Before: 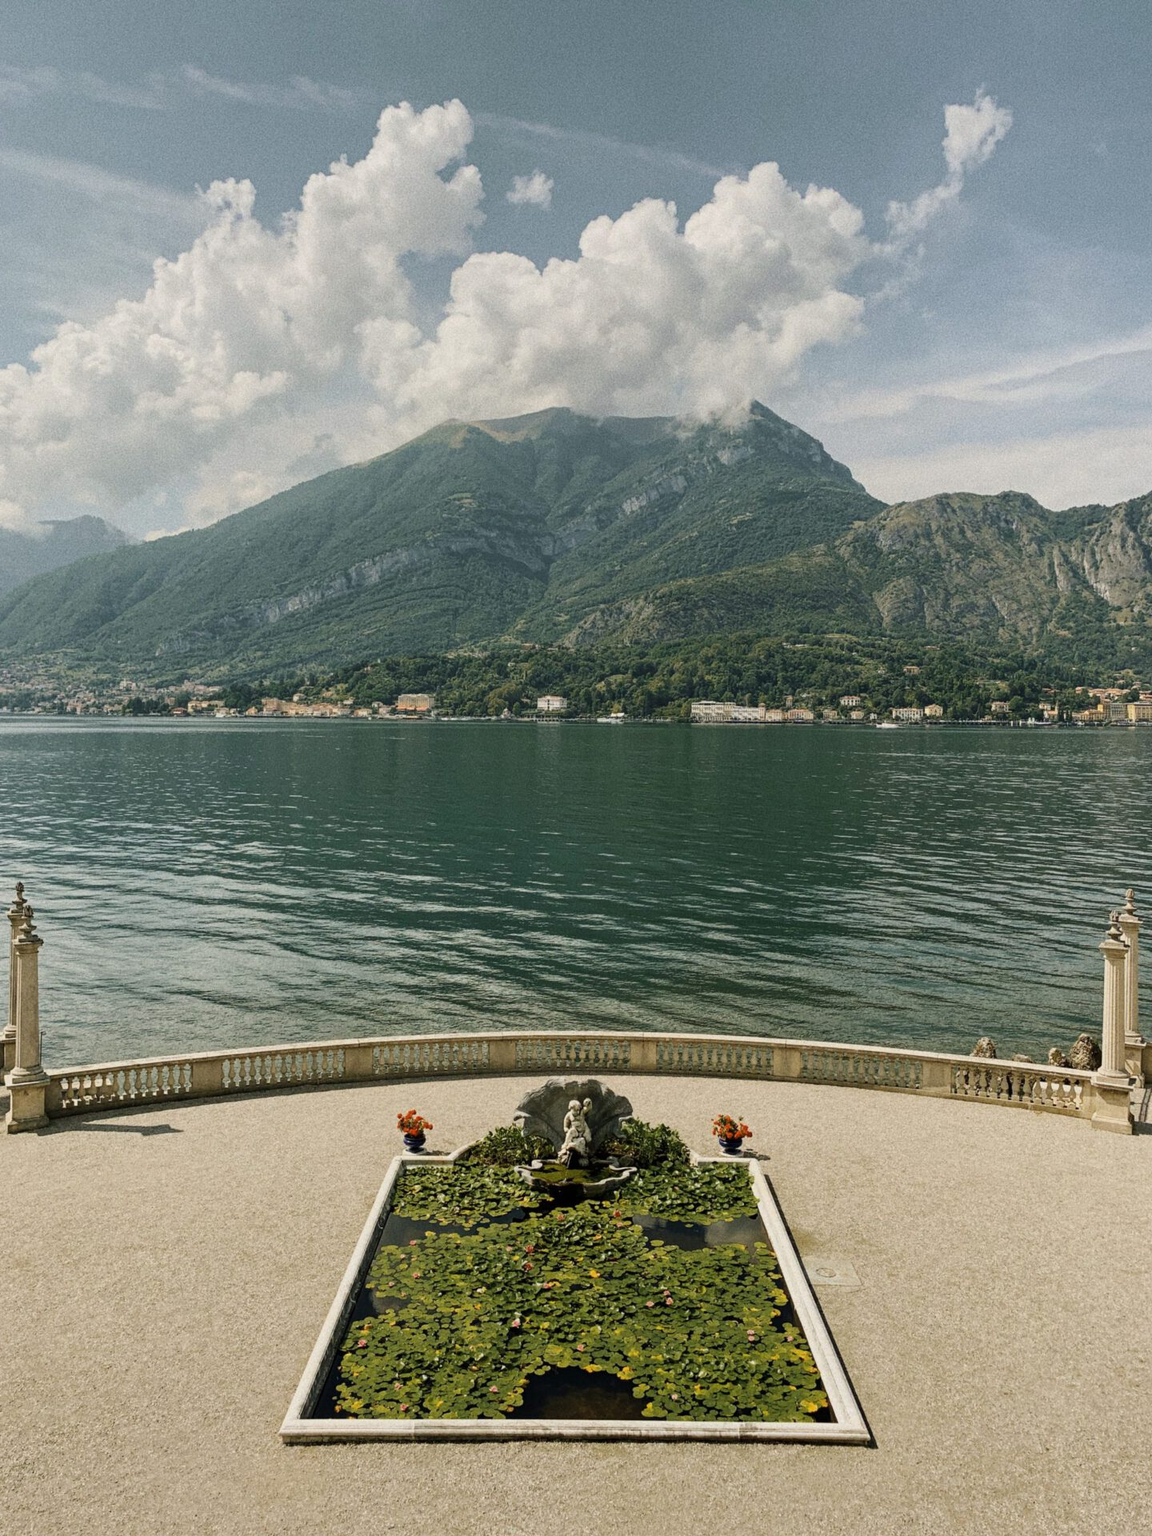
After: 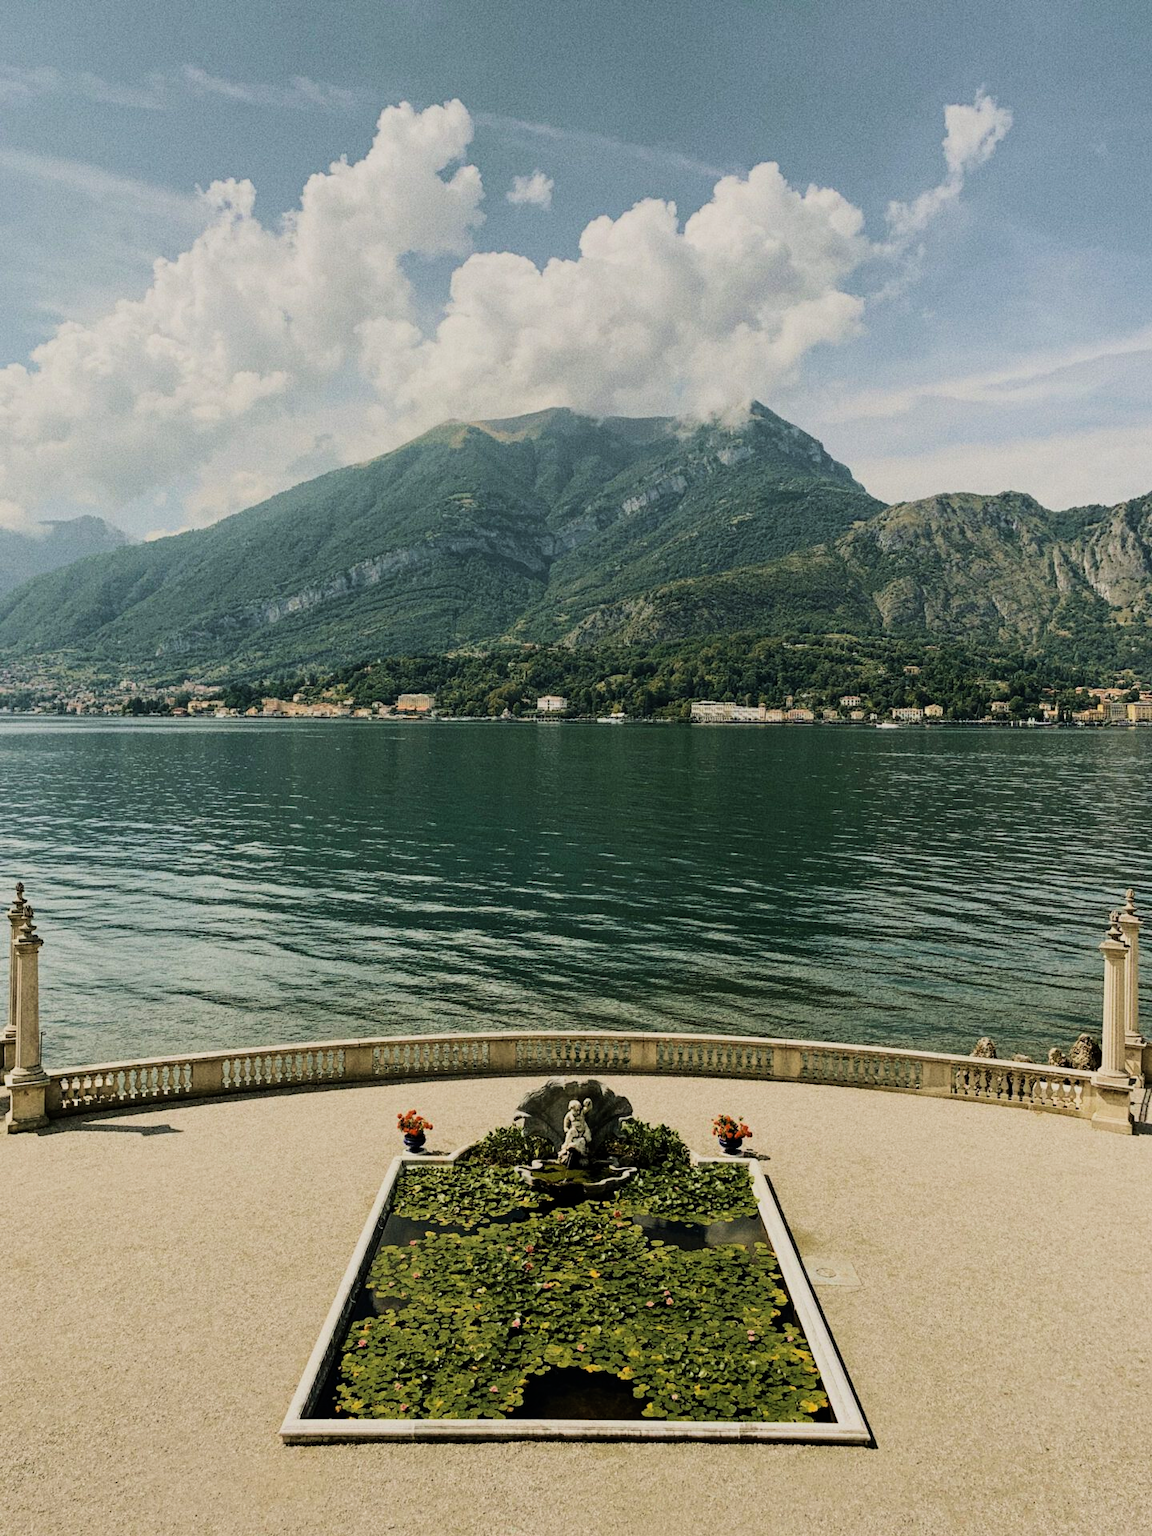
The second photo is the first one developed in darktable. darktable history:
filmic rgb: black relative exposure -7.5 EV, white relative exposure 5 EV, hardness 3.31, contrast 1.3, contrast in shadows safe
velvia: on, module defaults
